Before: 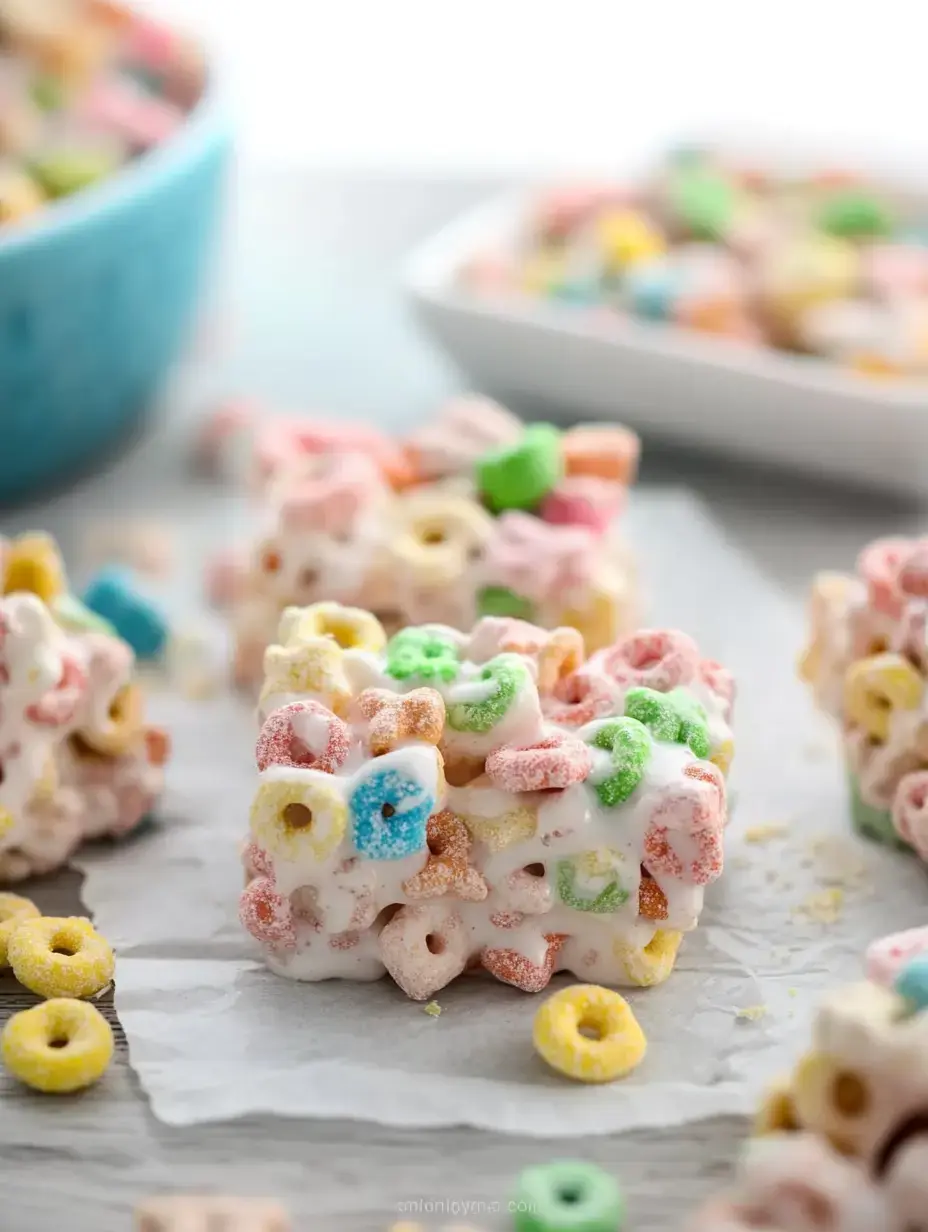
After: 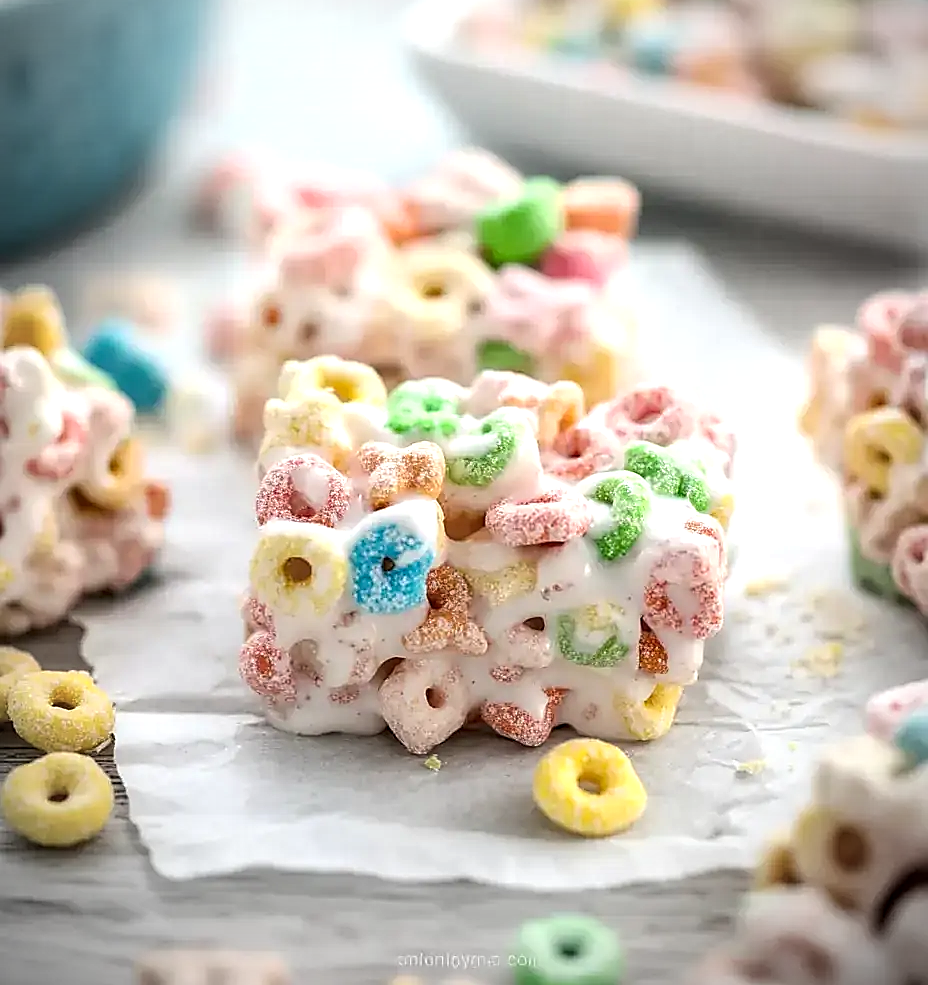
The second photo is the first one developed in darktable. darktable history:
crop and rotate: top 19.979%
tone equalizer: -8 EV -0.392 EV, -7 EV -0.367 EV, -6 EV -0.362 EV, -5 EV -0.205 EV, -3 EV 0.232 EV, -2 EV 0.322 EV, -1 EV 0.366 EV, +0 EV 0.4 EV
sharpen: radius 1.383, amount 1.246, threshold 0.729
vignetting: on, module defaults
local contrast: on, module defaults
